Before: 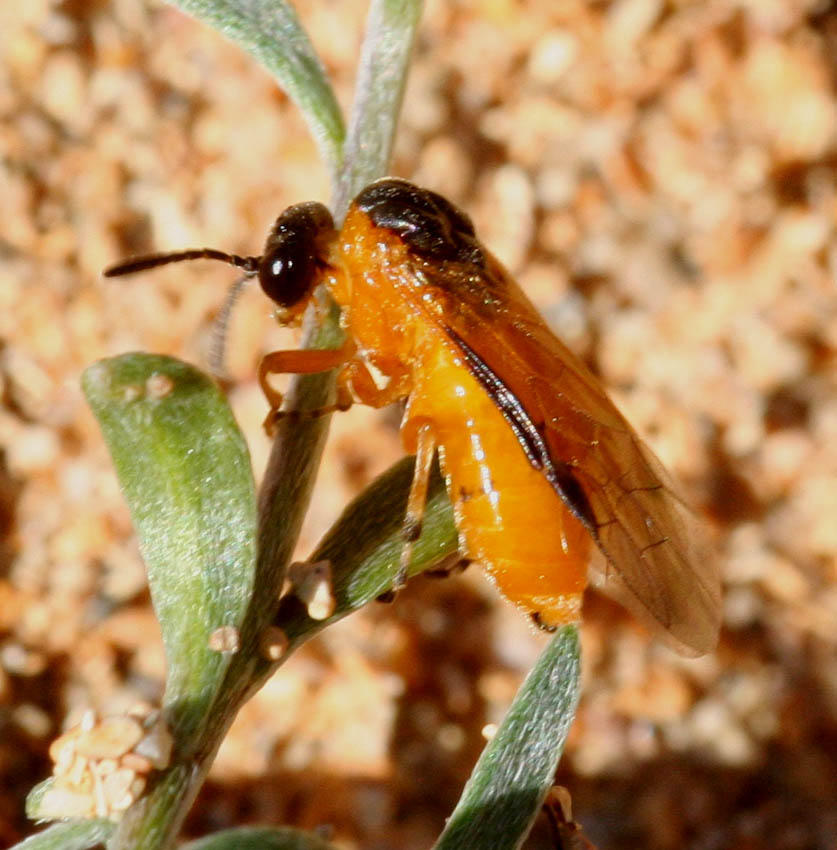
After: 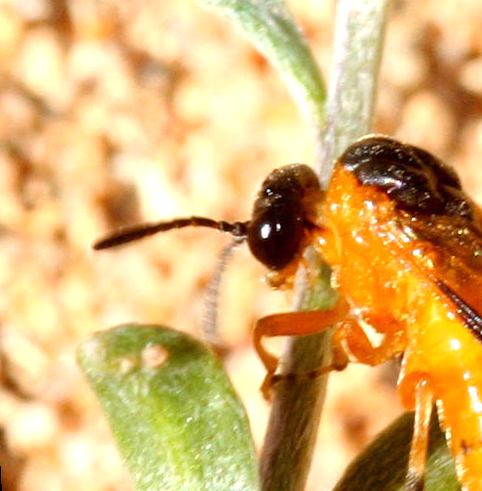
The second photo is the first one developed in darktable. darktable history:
exposure: black level correction 0, exposure 0.7 EV, compensate exposure bias true, compensate highlight preservation false
rotate and perspective: rotation -3.18°, automatic cropping off
crop and rotate: left 3.047%, top 7.509%, right 42.236%, bottom 37.598%
base curve: preserve colors none
